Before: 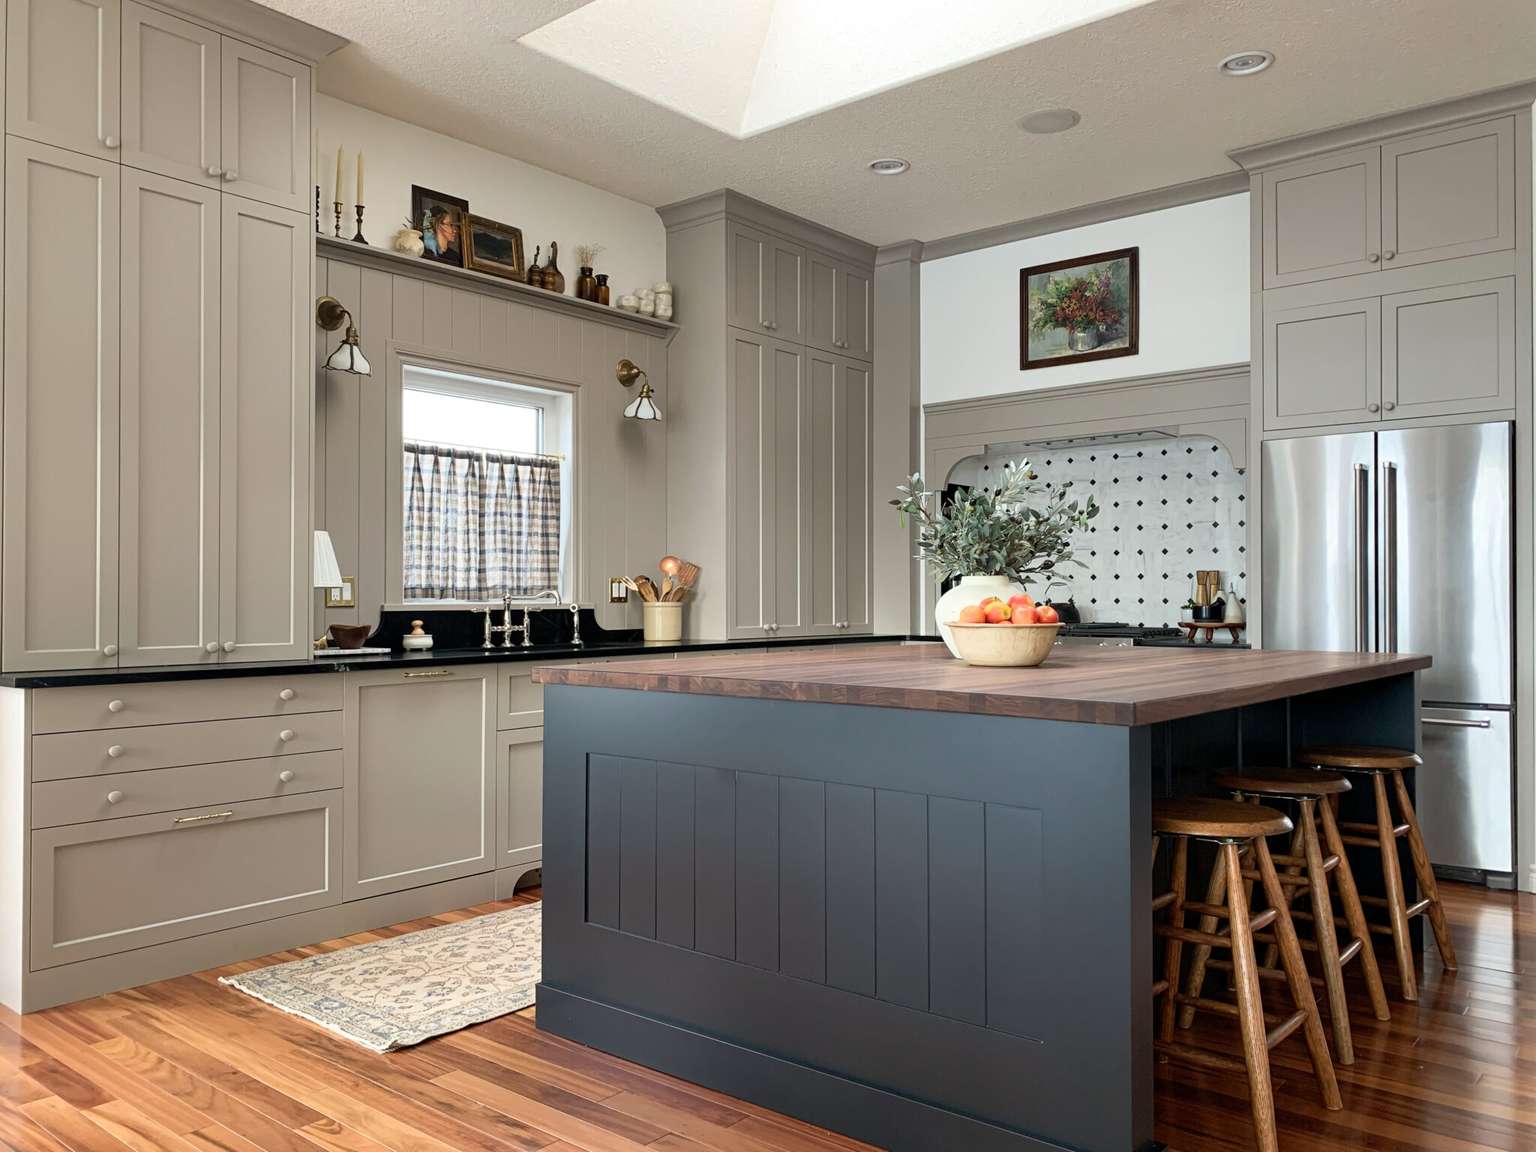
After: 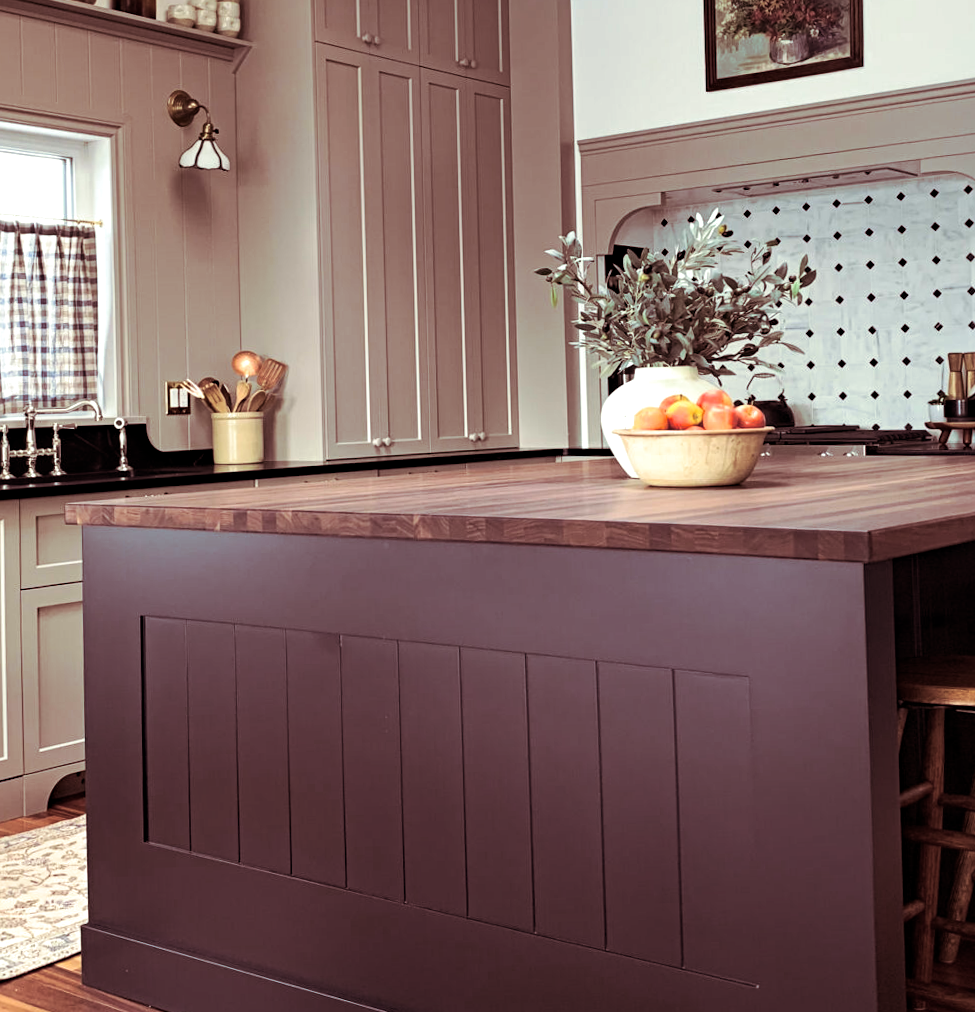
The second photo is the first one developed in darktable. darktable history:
split-toning: on, module defaults
crop: left 31.379%, top 24.658%, right 20.326%, bottom 6.628%
haze removal: compatibility mode true, adaptive false
tone equalizer: -8 EV -0.417 EV, -7 EV -0.389 EV, -6 EV -0.333 EV, -5 EV -0.222 EV, -3 EV 0.222 EV, -2 EV 0.333 EV, -1 EV 0.389 EV, +0 EV 0.417 EV, edges refinement/feathering 500, mask exposure compensation -1.57 EV, preserve details no
rotate and perspective: rotation -1.42°, crop left 0.016, crop right 0.984, crop top 0.035, crop bottom 0.965
